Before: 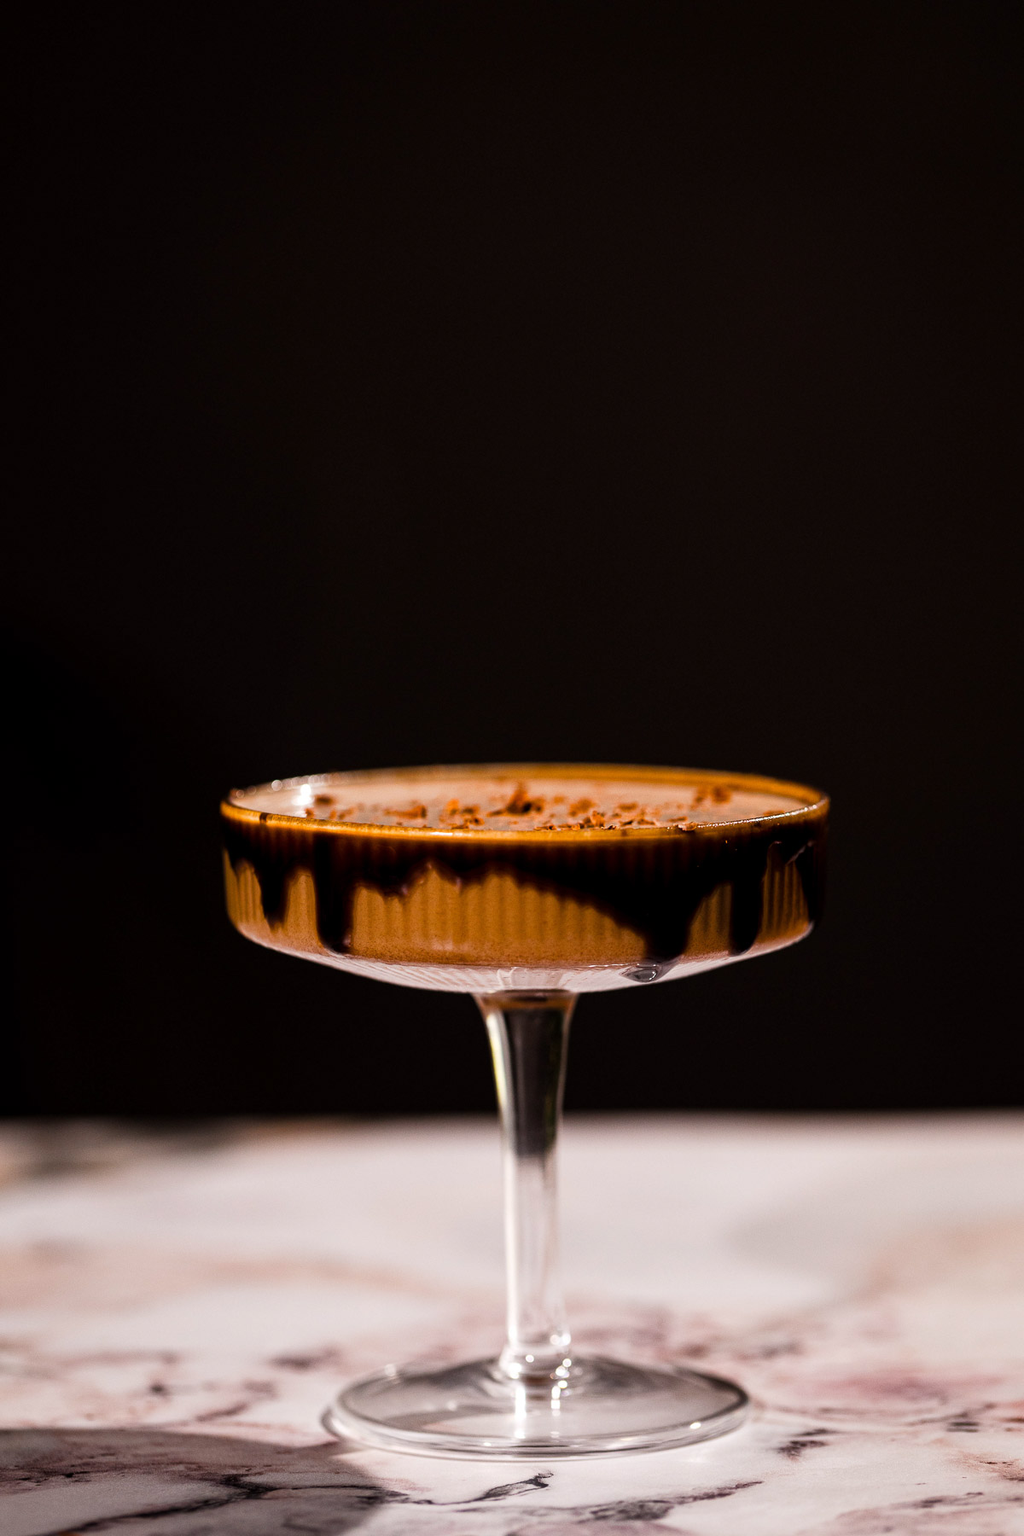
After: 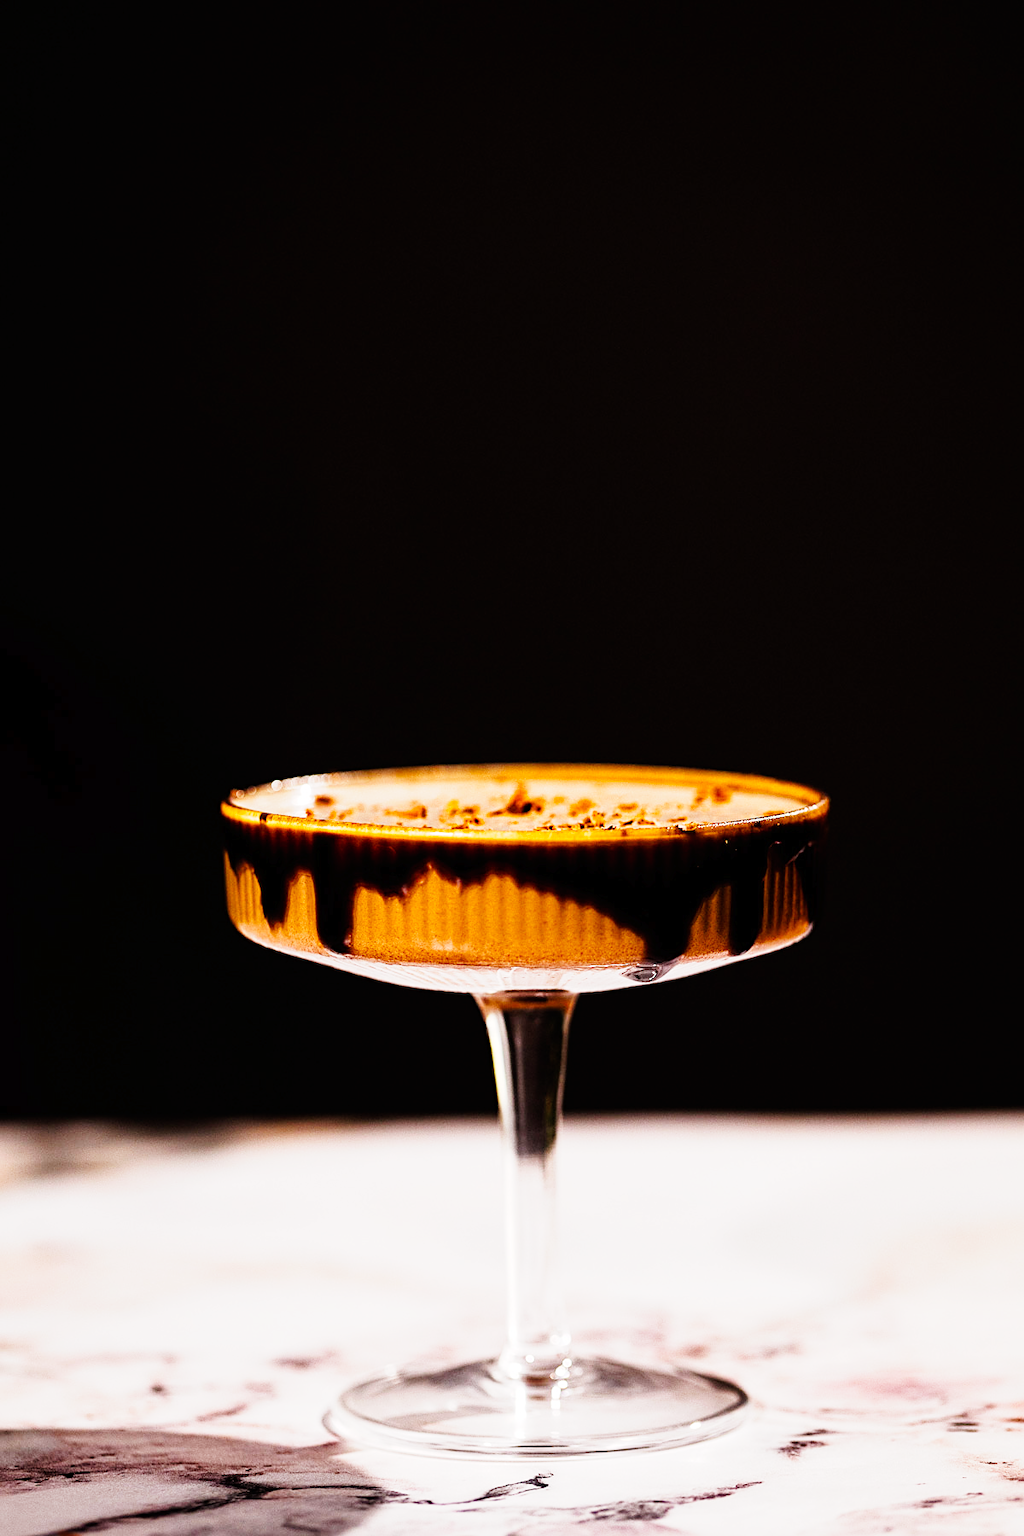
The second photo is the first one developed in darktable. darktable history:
base curve: curves: ch0 [(0, 0) (0, 0.001) (0.001, 0.001) (0.004, 0.002) (0.007, 0.004) (0.015, 0.013) (0.033, 0.045) (0.052, 0.096) (0.075, 0.17) (0.099, 0.241) (0.163, 0.42) (0.219, 0.55) (0.259, 0.616) (0.327, 0.722) (0.365, 0.765) (0.522, 0.873) (0.547, 0.881) (0.689, 0.919) (0.826, 0.952) (1, 1)], preserve colors none
sharpen: on, module defaults
